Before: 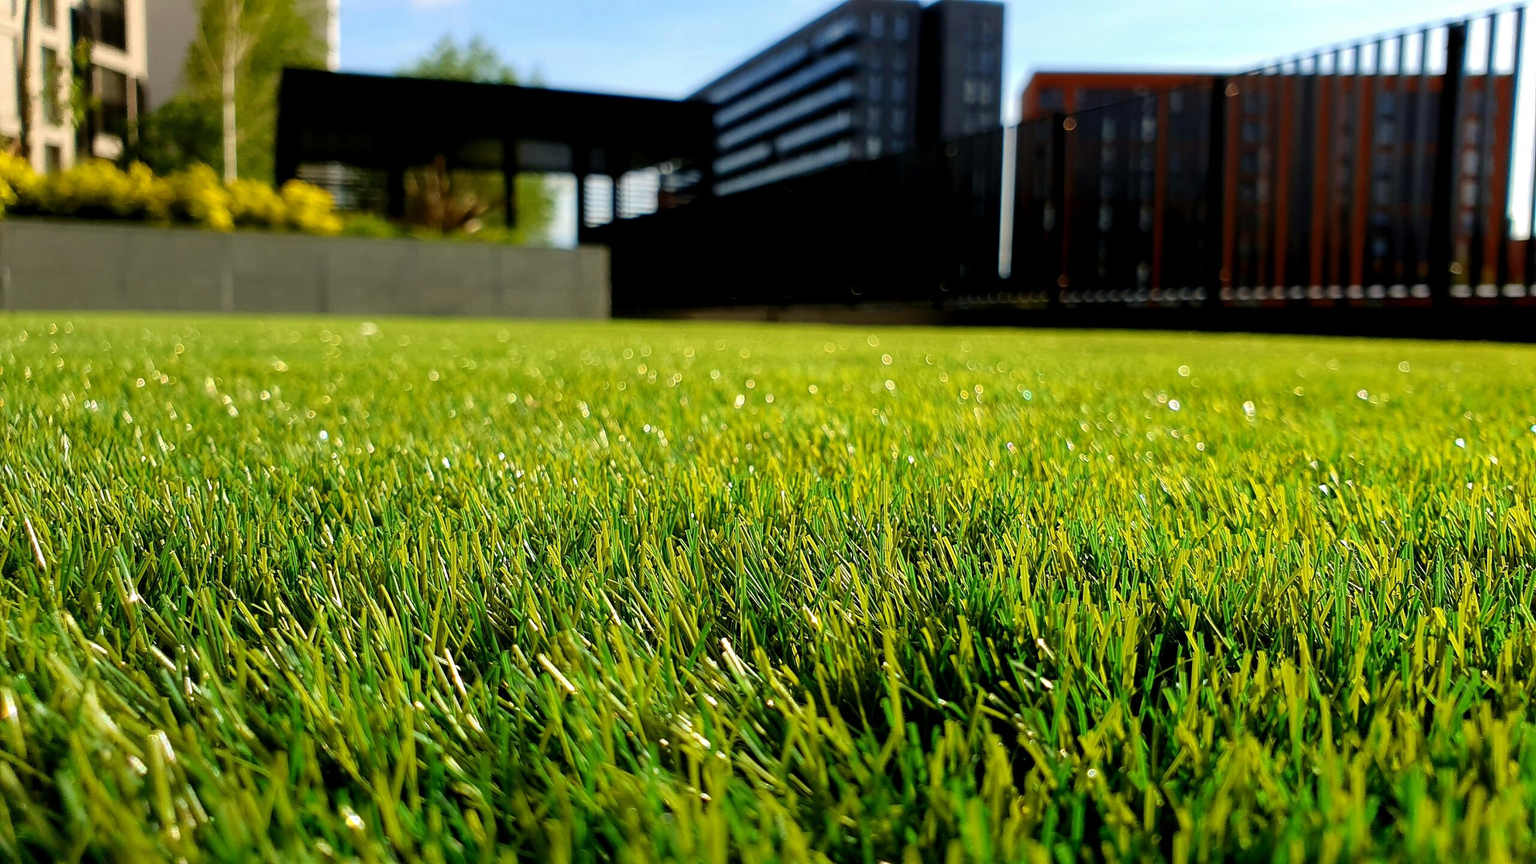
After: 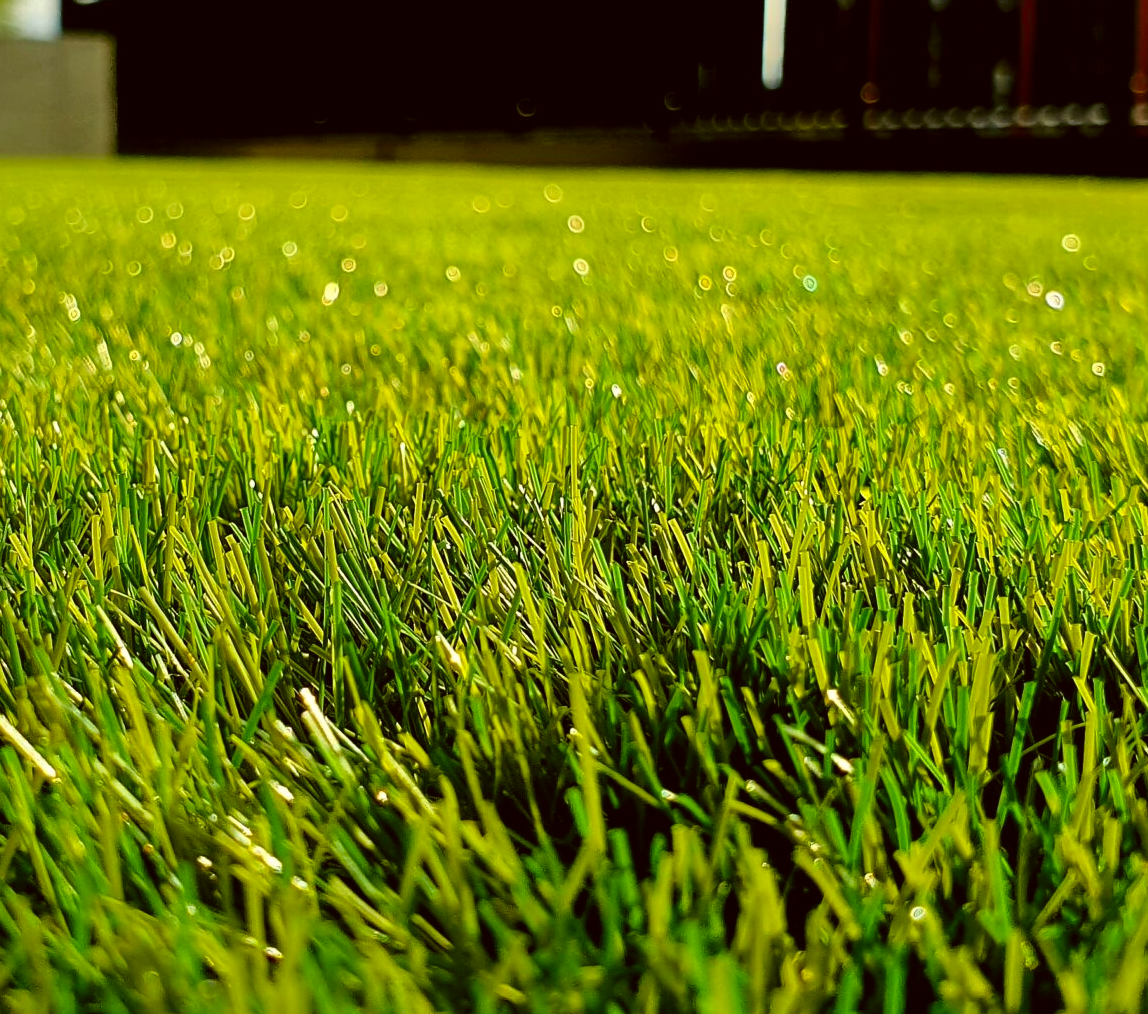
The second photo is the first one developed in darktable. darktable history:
shadows and highlights: soften with gaussian
crop: left 35.252%, top 26.091%, right 19.877%, bottom 3.435%
color correction: highlights a* -1.41, highlights b* 10.32, shadows a* 0.464, shadows b* 19.97
